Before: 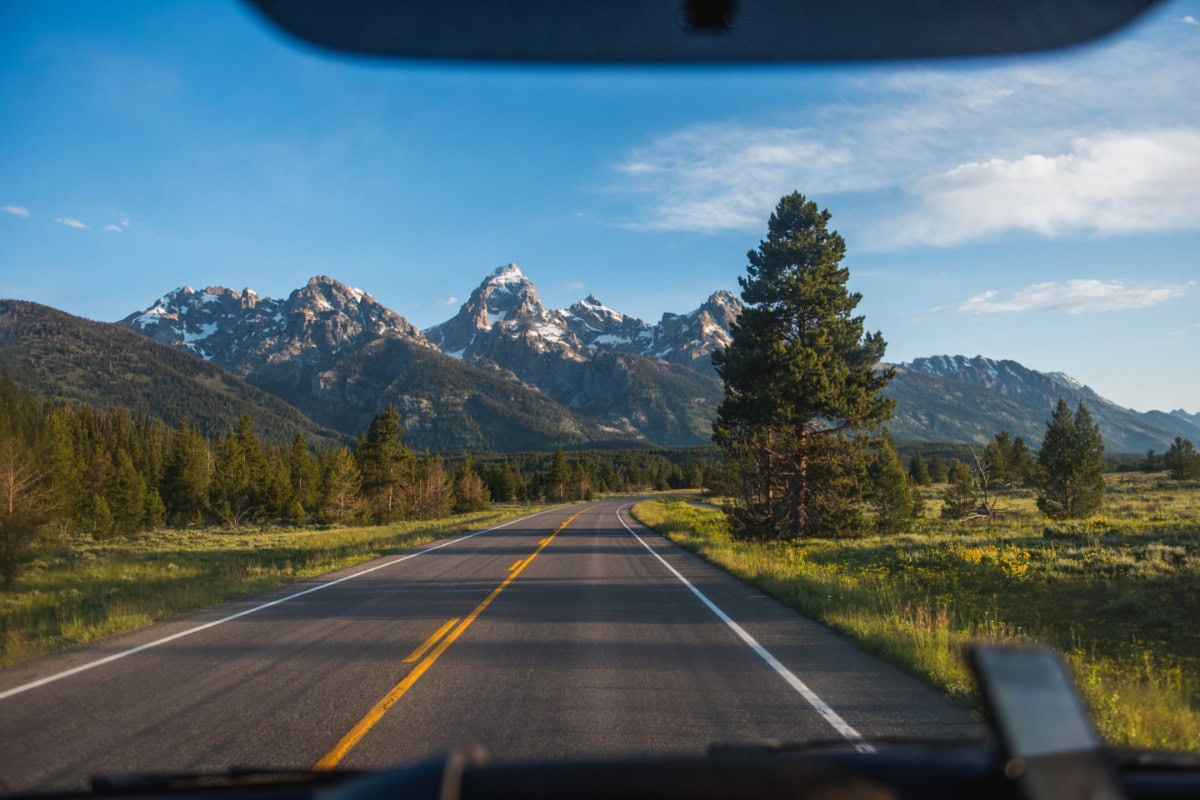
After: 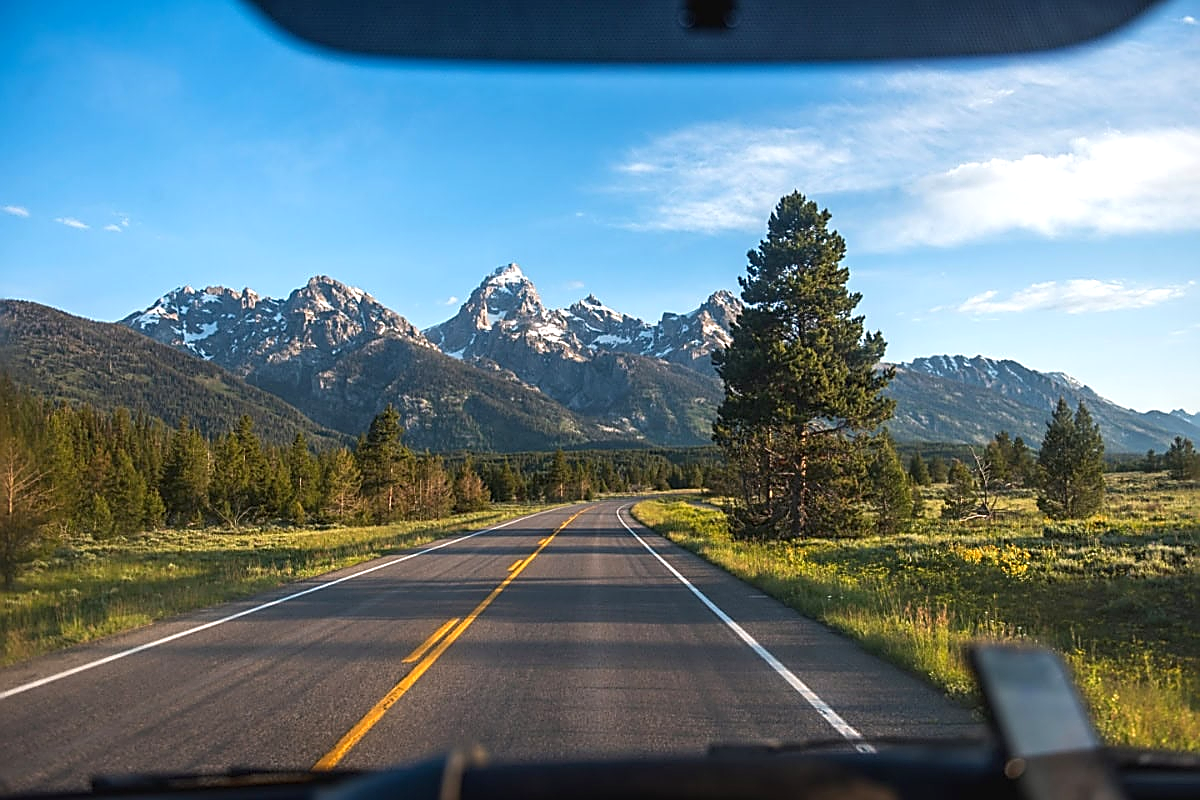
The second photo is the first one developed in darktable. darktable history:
exposure: black level correction 0.001, exposure 0.499 EV, compensate highlight preservation false
sharpen: radius 1.657, amount 1.293
